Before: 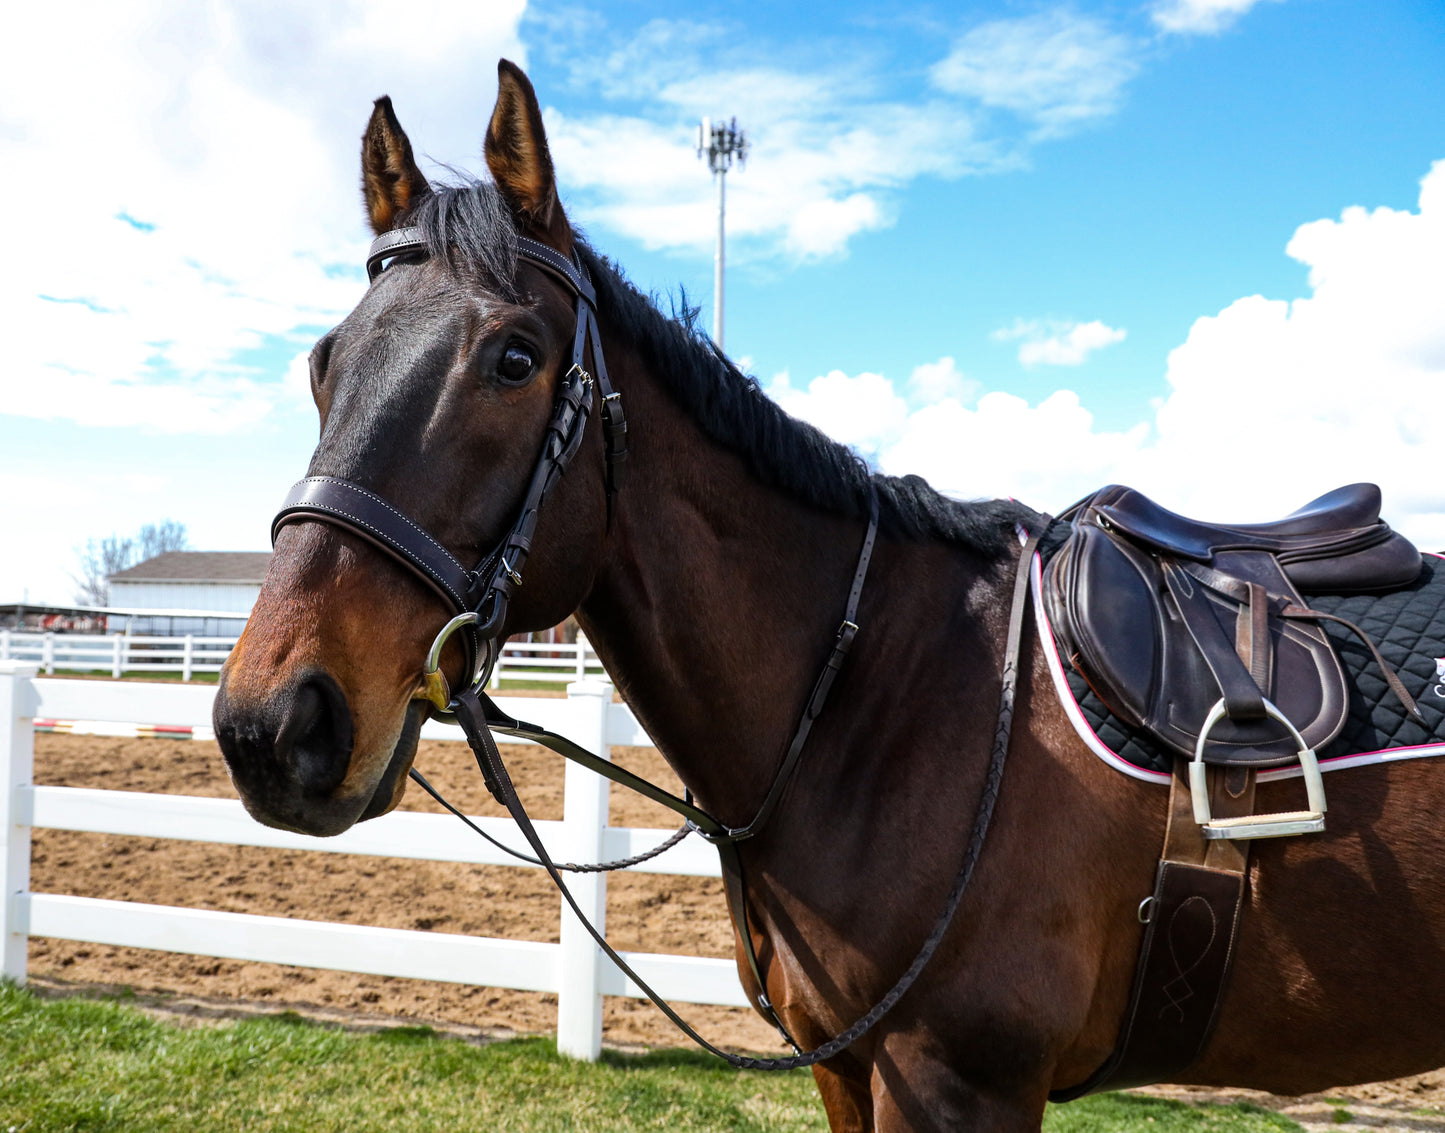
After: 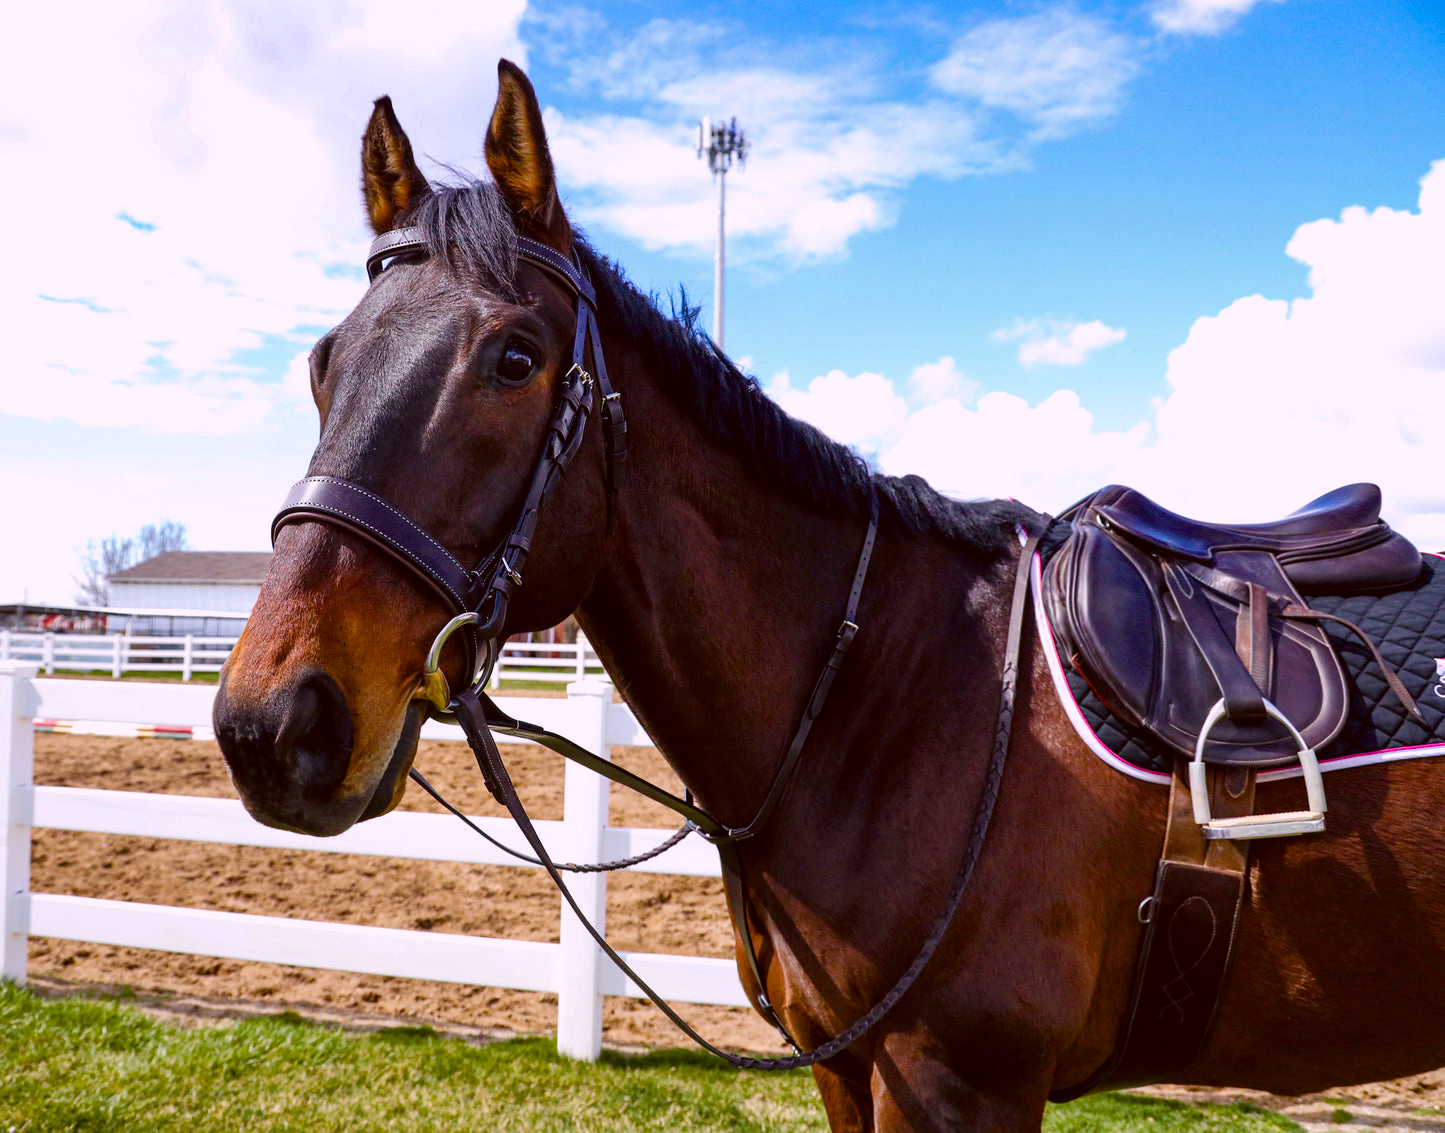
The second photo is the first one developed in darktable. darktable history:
color correction: highlights a* 10.17, highlights b* 9.78, shadows a* 9.08, shadows b* 7.69, saturation 0.802
color calibration: output R [0.994, 0.059, -0.119, 0], output G [-0.036, 1.09, -0.119, 0], output B [0.078, -0.108, 0.961, 0], illuminant as shot in camera, x 0.37, y 0.382, temperature 4320.39 K
color balance rgb: linear chroma grading › global chroma 14.57%, perceptual saturation grading › global saturation 20%, perceptual saturation grading › highlights -25.831%, perceptual saturation grading › shadows 49.321%
